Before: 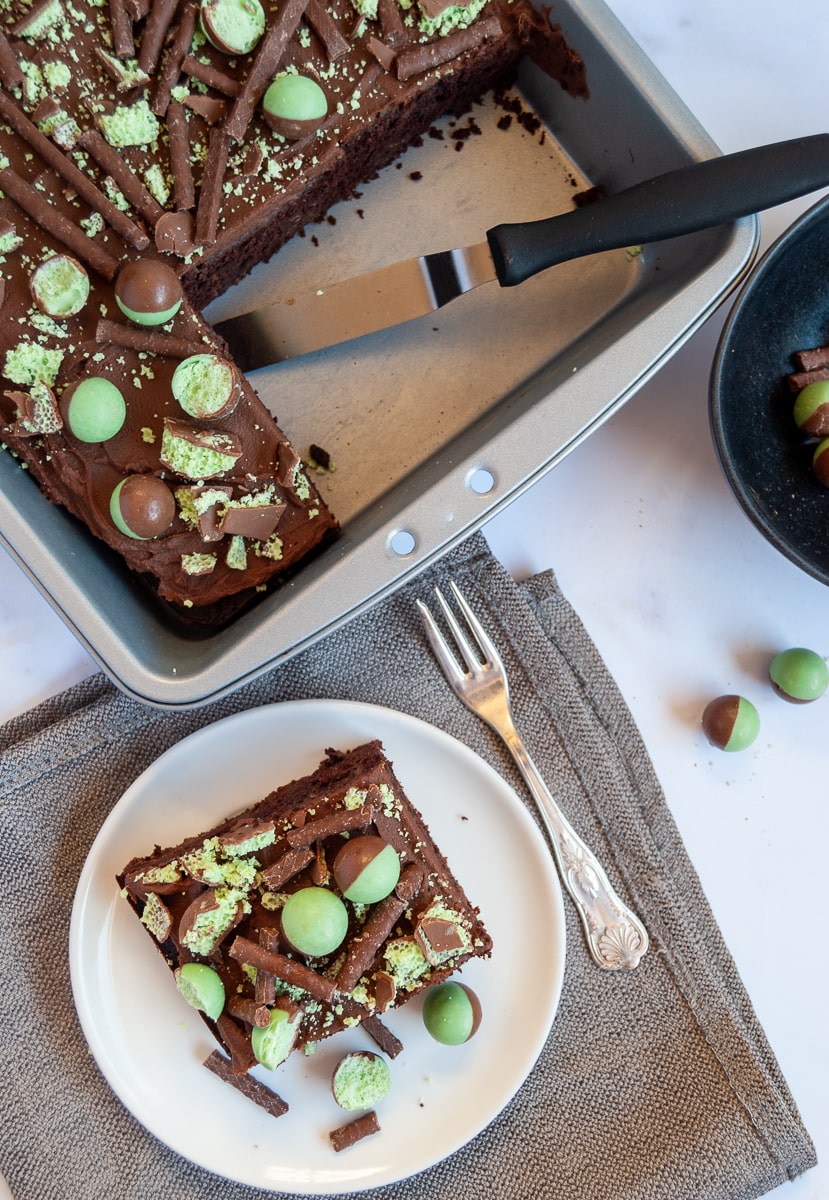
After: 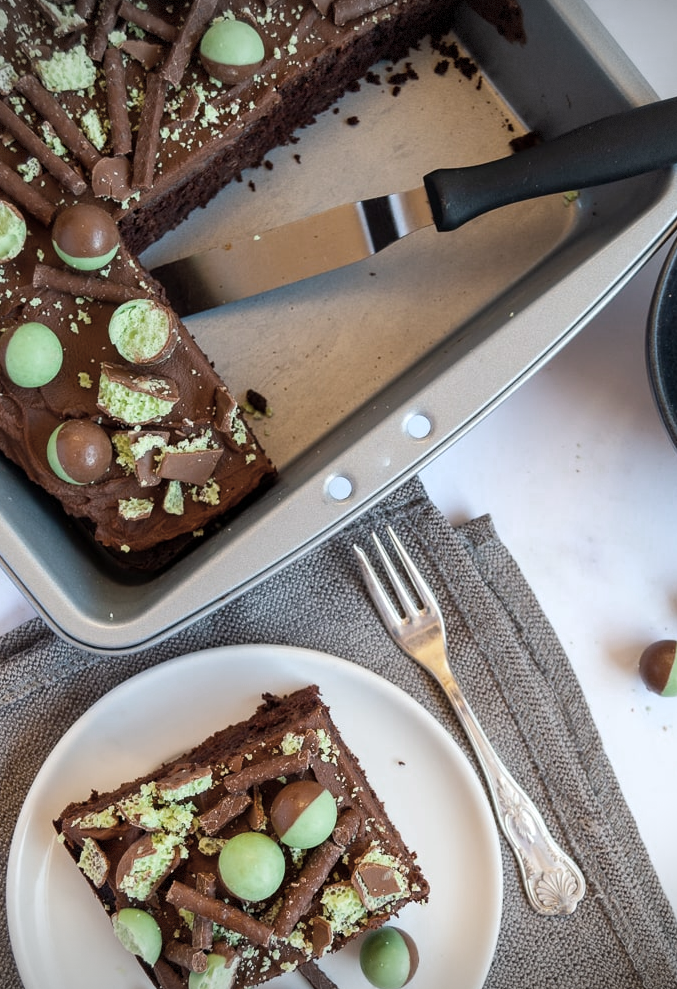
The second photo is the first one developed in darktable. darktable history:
vignetting: fall-off start 97.19%, width/height ratio 1.181, dithering 8-bit output, unbound false
crop and rotate: left 7.686%, top 4.611%, right 10.543%, bottom 12.966%
color balance rgb: perceptual saturation grading › global saturation 25.392%, global vibrance 20%
color zones: curves: ch0 [(0, 0.613) (0.01, 0.613) (0.245, 0.448) (0.498, 0.529) (0.642, 0.665) (0.879, 0.777) (0.99, 0.613)]; ch1 [(0, 0) (0.143, 0) (0.286, 0) (0.429, 0) (0.571, 0) (0.714, 0) (0.857, 0)], mix -61.38%
